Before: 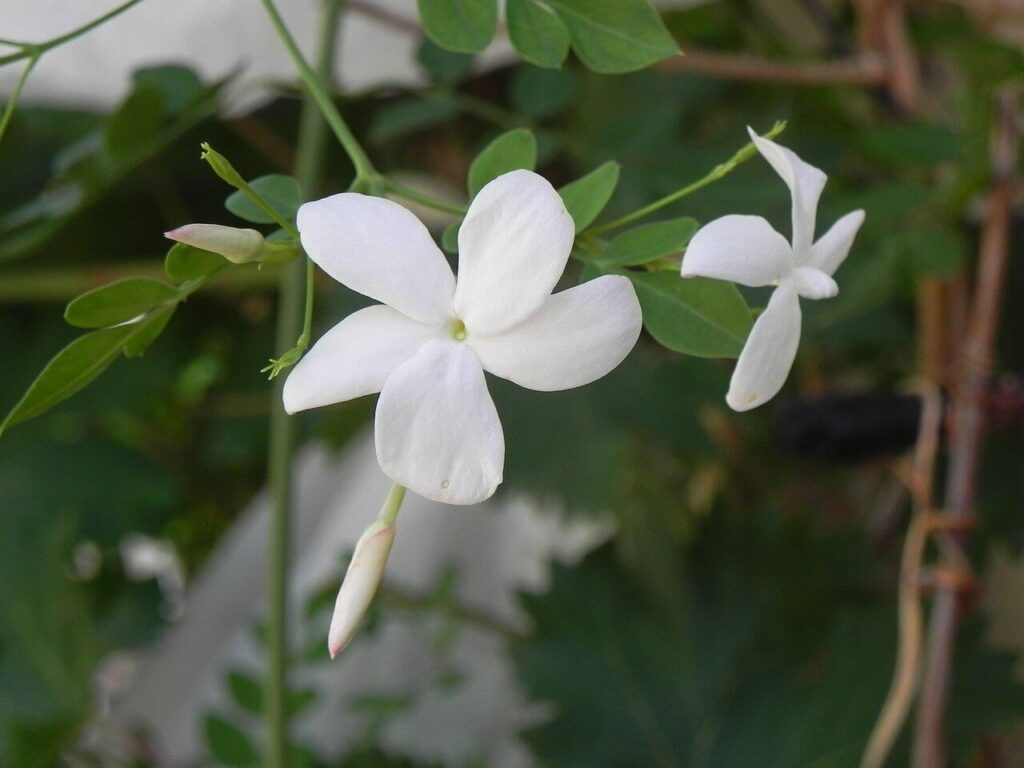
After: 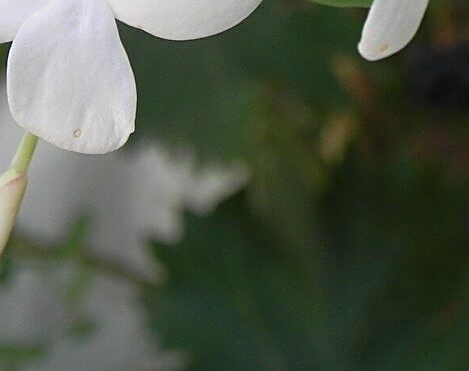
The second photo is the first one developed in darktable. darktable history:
sharpen: on, module defaults
crop: left 35.976%, top 45.819%, right 18.162%, bottom 5.807%
